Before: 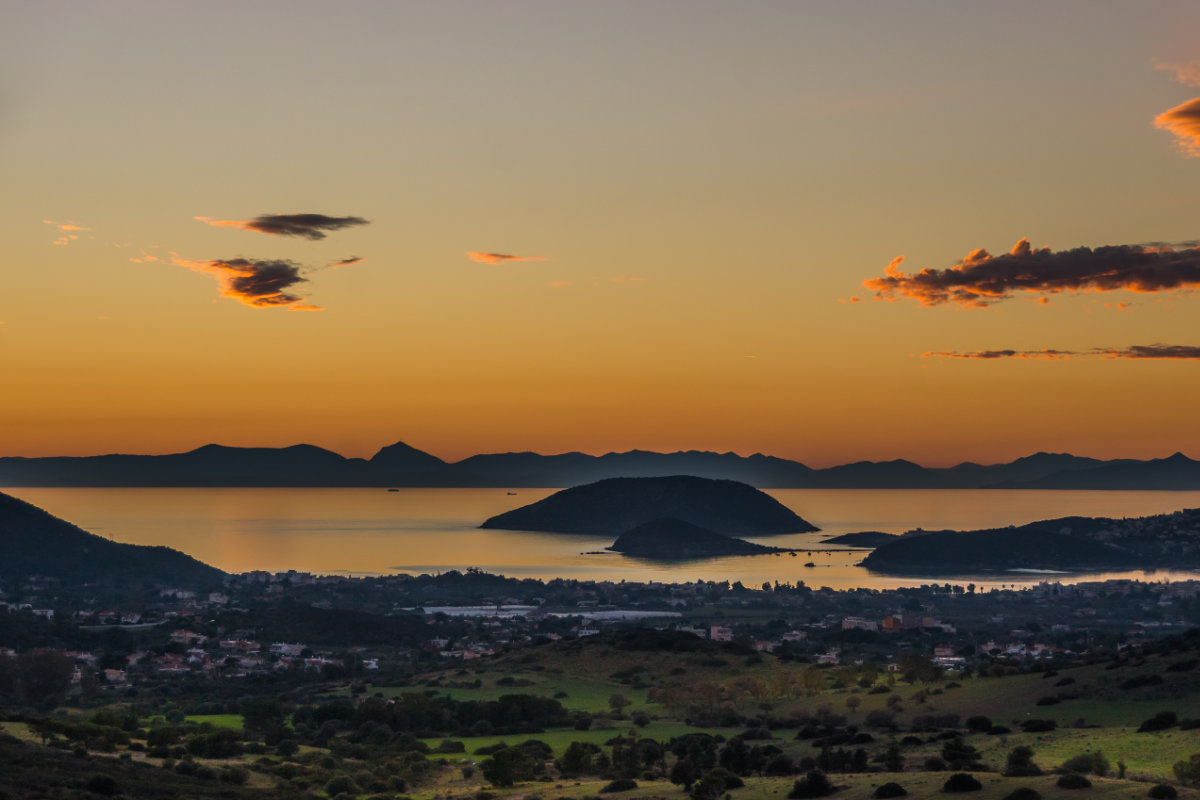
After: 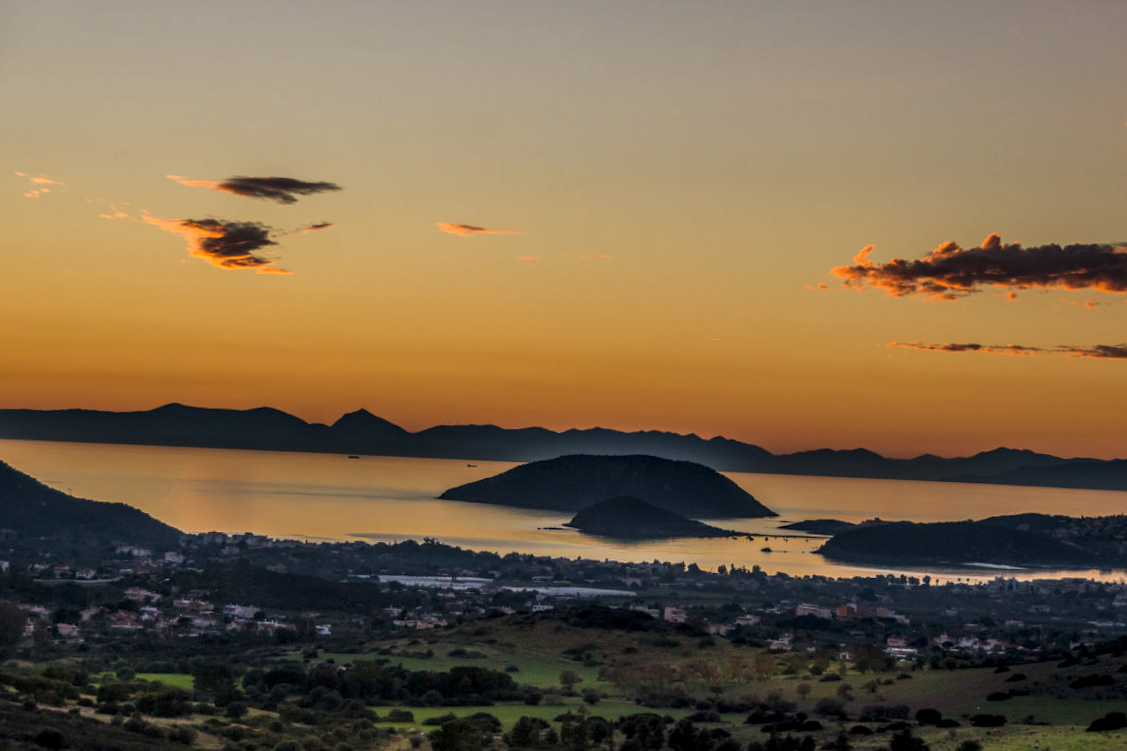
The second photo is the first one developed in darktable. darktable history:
crop and rotate: angle -2.5°
local contrast: highlights 62%, detail 143%, midtone range 0.433
